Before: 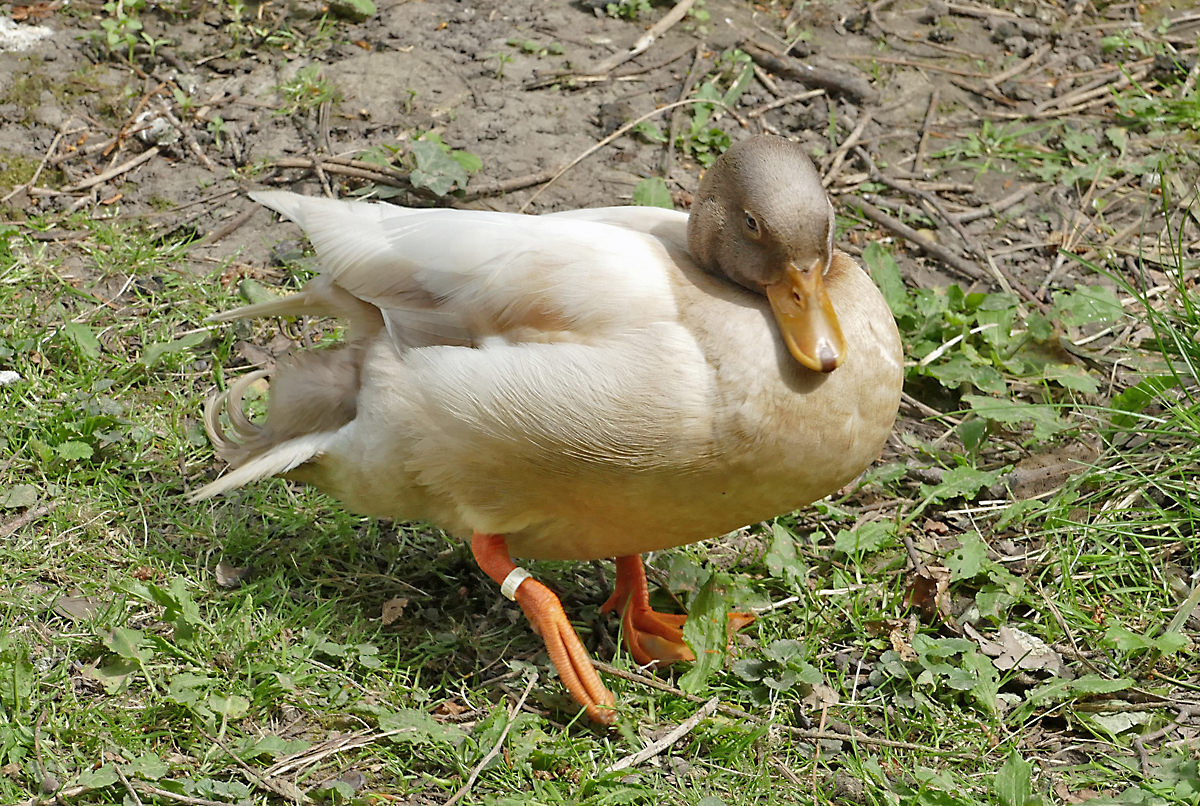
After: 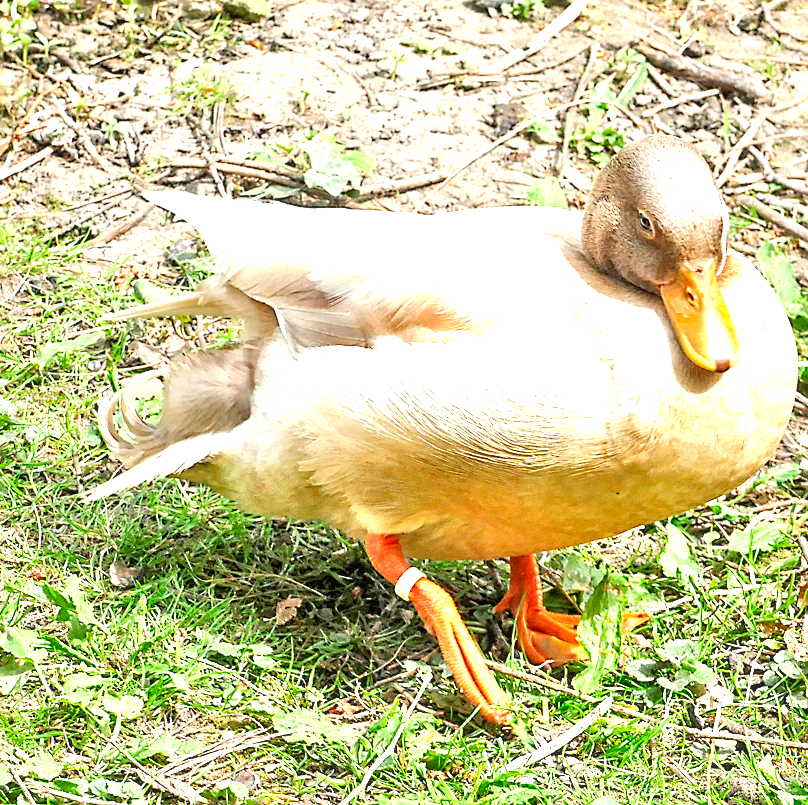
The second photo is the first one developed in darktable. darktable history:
crop and rotate: left 8.85%, right 23.798%
sharpen: amount 0.47
exposure: black level correction 0.001, exposure 1.658 EV, compensate highlight preservation false
local contrast: on, module defaults
